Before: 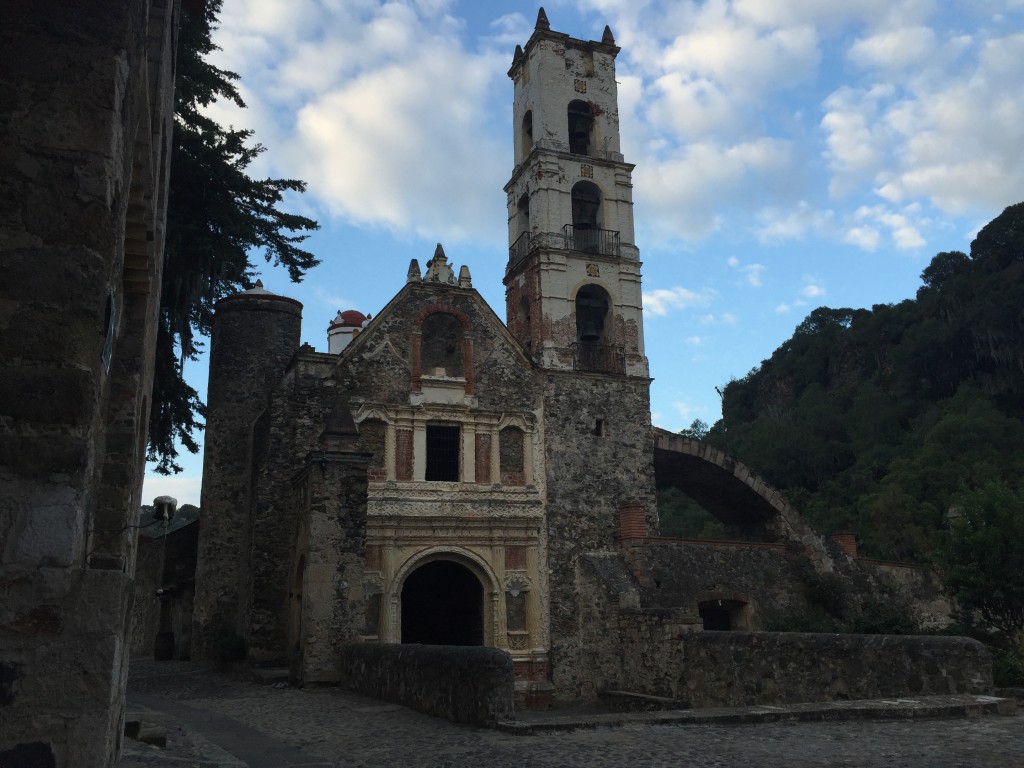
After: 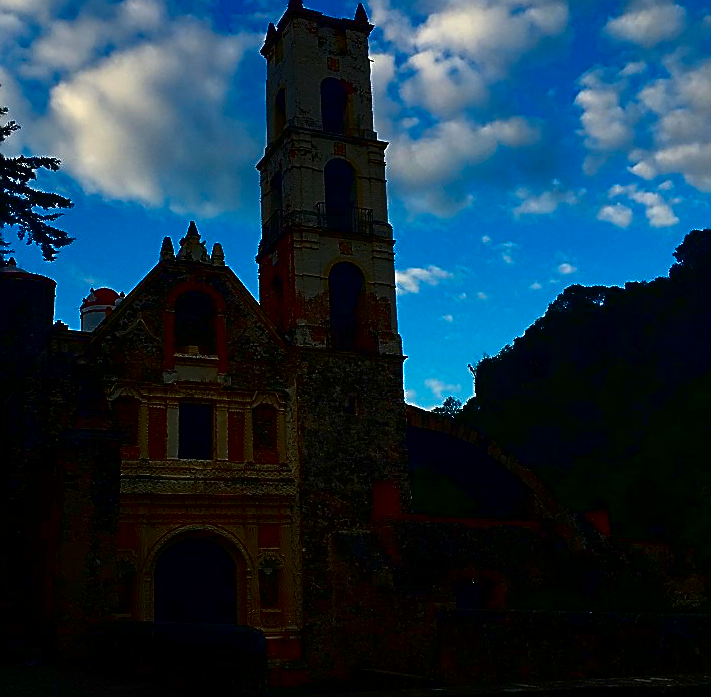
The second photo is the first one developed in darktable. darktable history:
crop and rotate: left 24.122%, top 2.902%, right 6.392%, bottom 6.246%
sharpen: radius 1.416, amount 1.238, threshold 0.778
contrast brightness saturation: brightness -0.986, saturation 1
